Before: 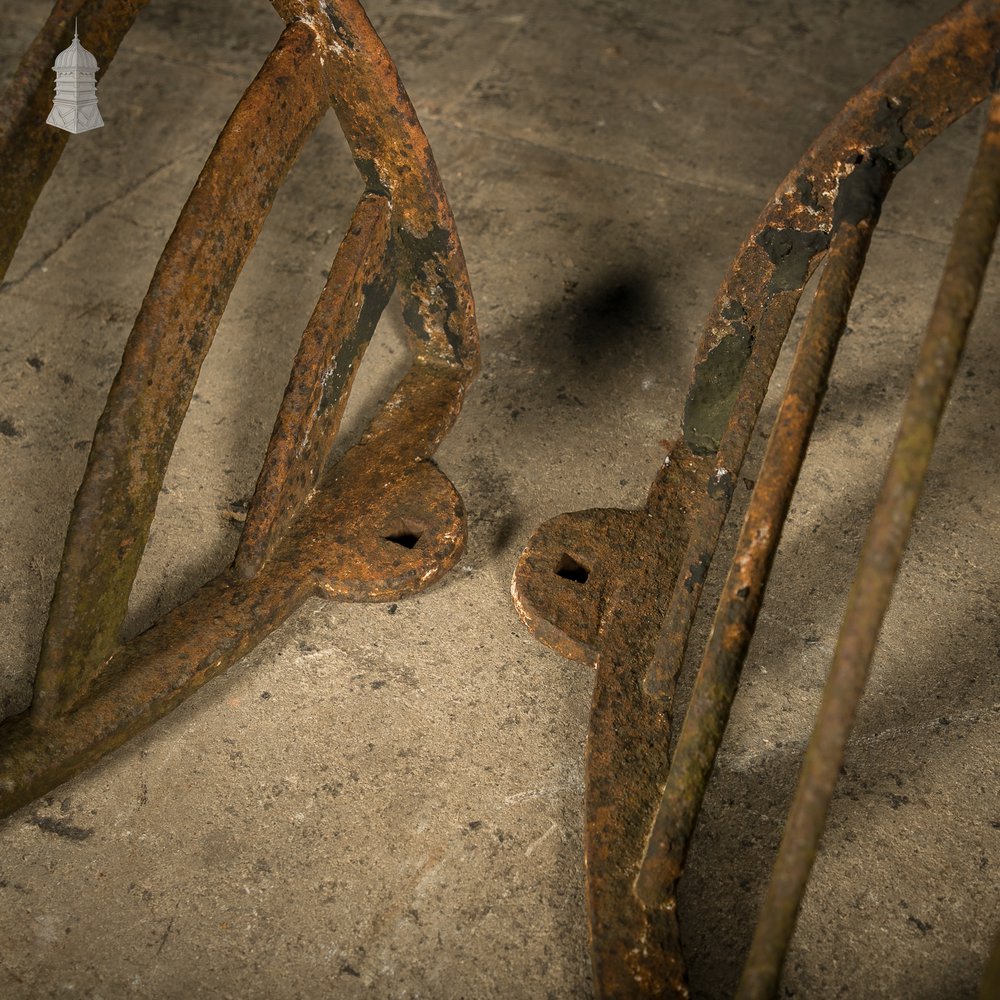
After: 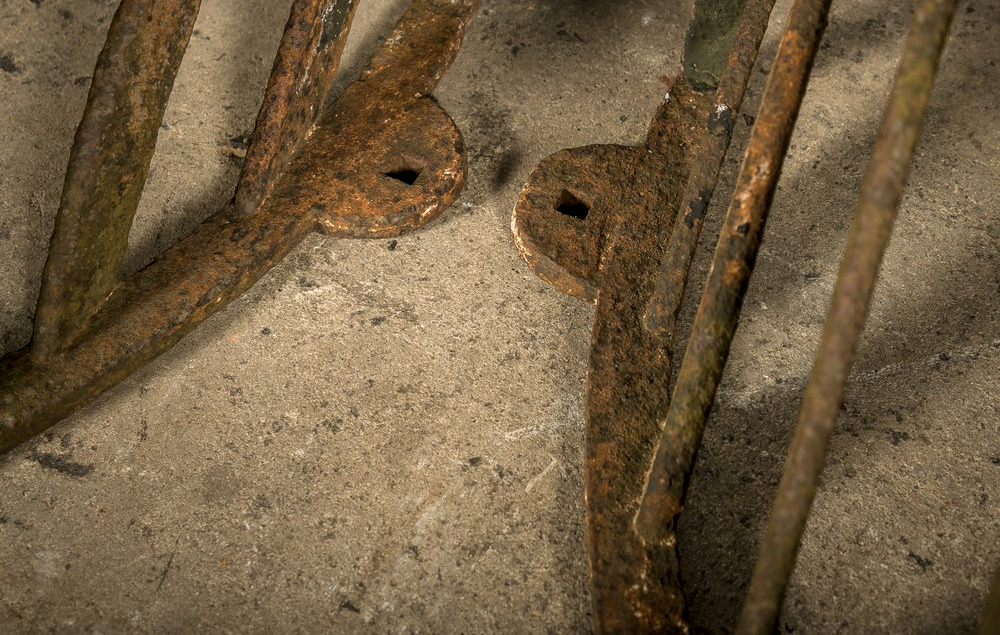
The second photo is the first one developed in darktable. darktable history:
crop and rotate: top 36.435%
local contrast: on, module defaults
shadows and highlights: shadows 25, highlights -25
